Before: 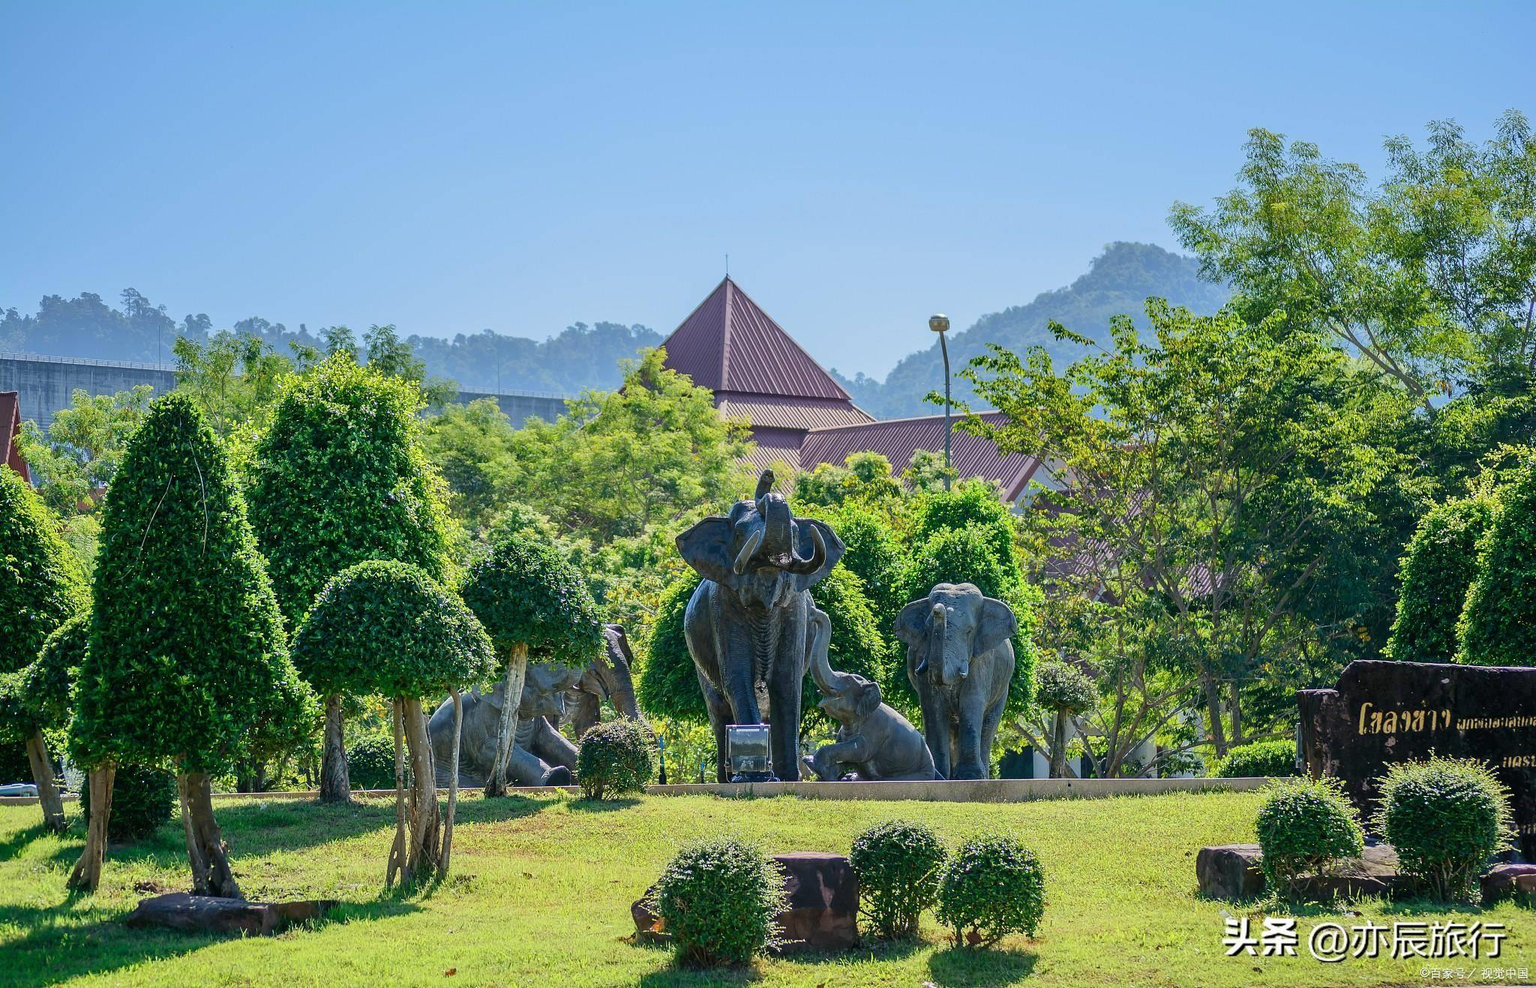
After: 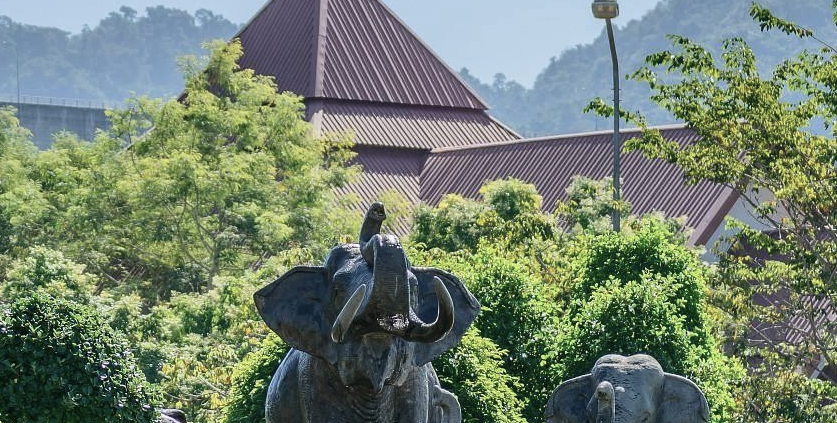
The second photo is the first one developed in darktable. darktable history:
crop: left 31.633%, top 32.17%, right 27.49%, bottom 35.694%
contrast brightness saturation: contrast 0.101, saturation -0.294
